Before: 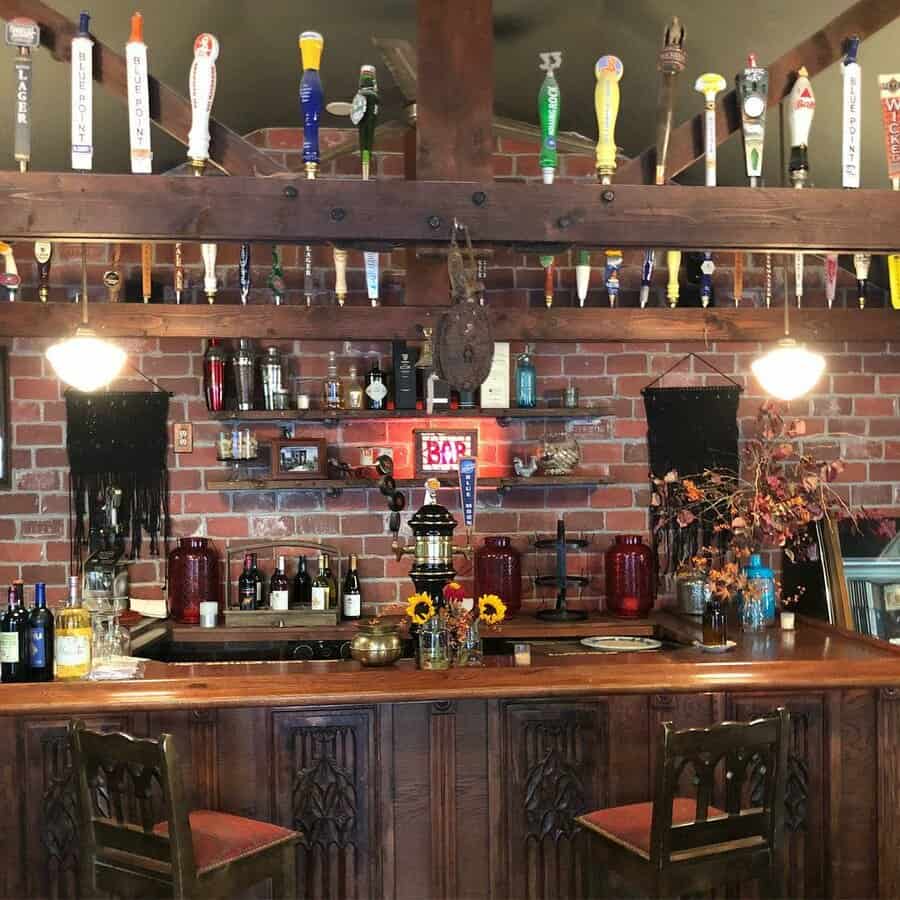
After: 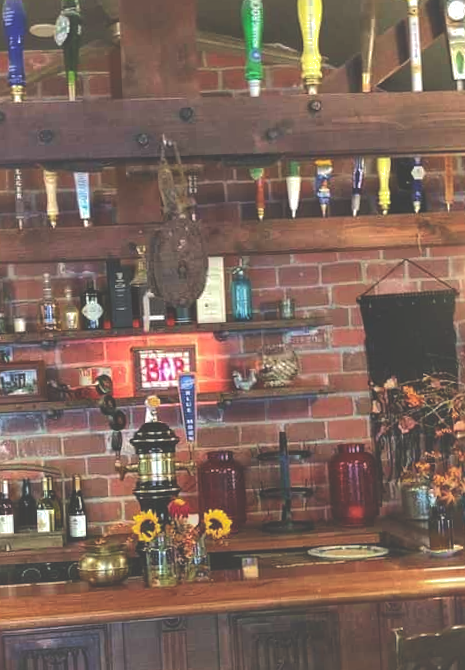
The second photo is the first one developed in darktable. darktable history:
exposure: black level correction -0.041, exposure 0.064 EV, compensate highlight preservation false
crop: left 32.075%, top 10.976%, right 18.355%, bottom 17.596%
vignetting: fall-off start 116.67%, fall-off radius 59.26%, brightness -0.31, saturation -0.056
rotate and perspective: rotation -2.56°, automatic cropping off
local contrast: highlights 100%, shadows 100%, detail 120%, midtone range 0.2
velvia: on, module defaults
shadows and highlights: on, module defaults
